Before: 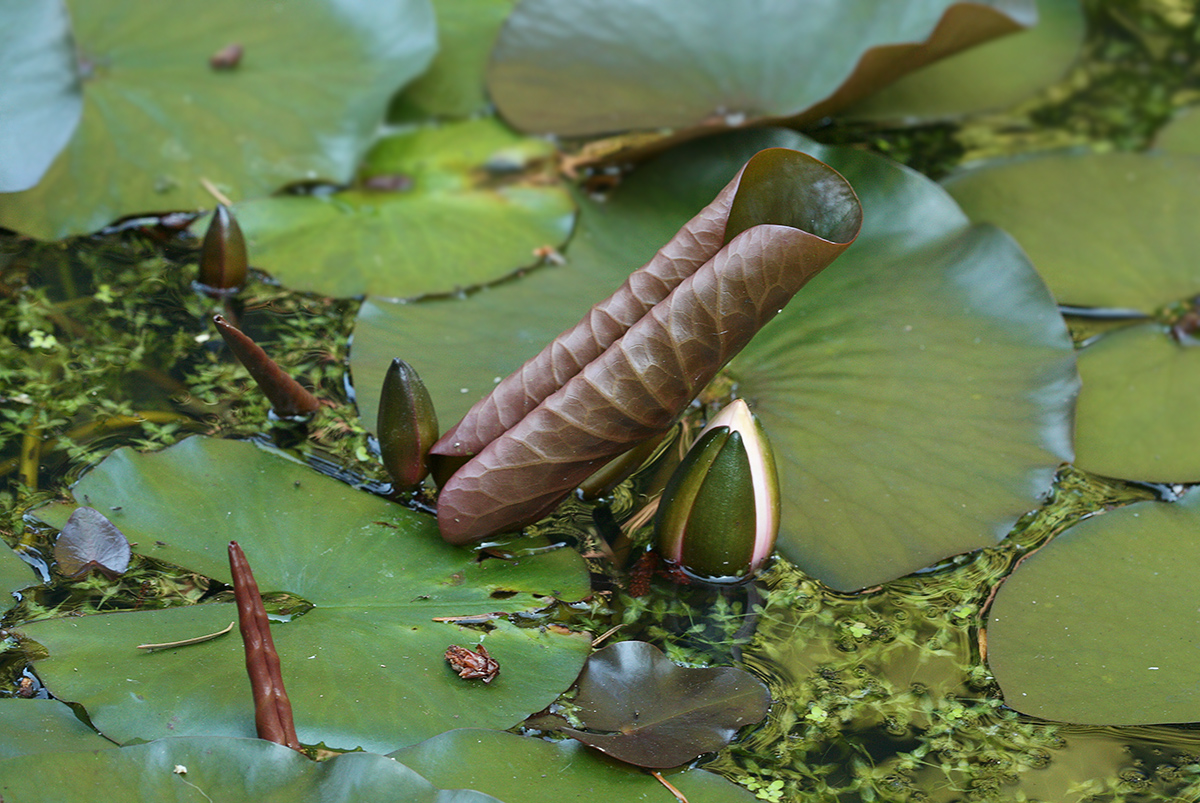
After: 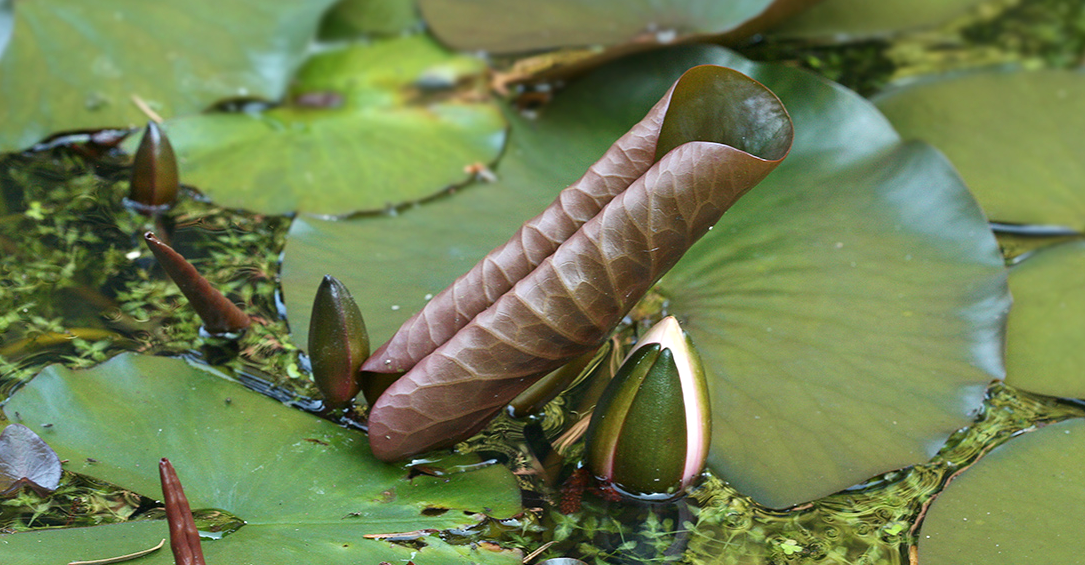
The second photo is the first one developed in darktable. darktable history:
exposure: black level correction 0, exposure 0.301 EV, compensate highlight preservation false
crop: left 5.761%, top 10.41%, right 3.776%, bottom 19.186%
